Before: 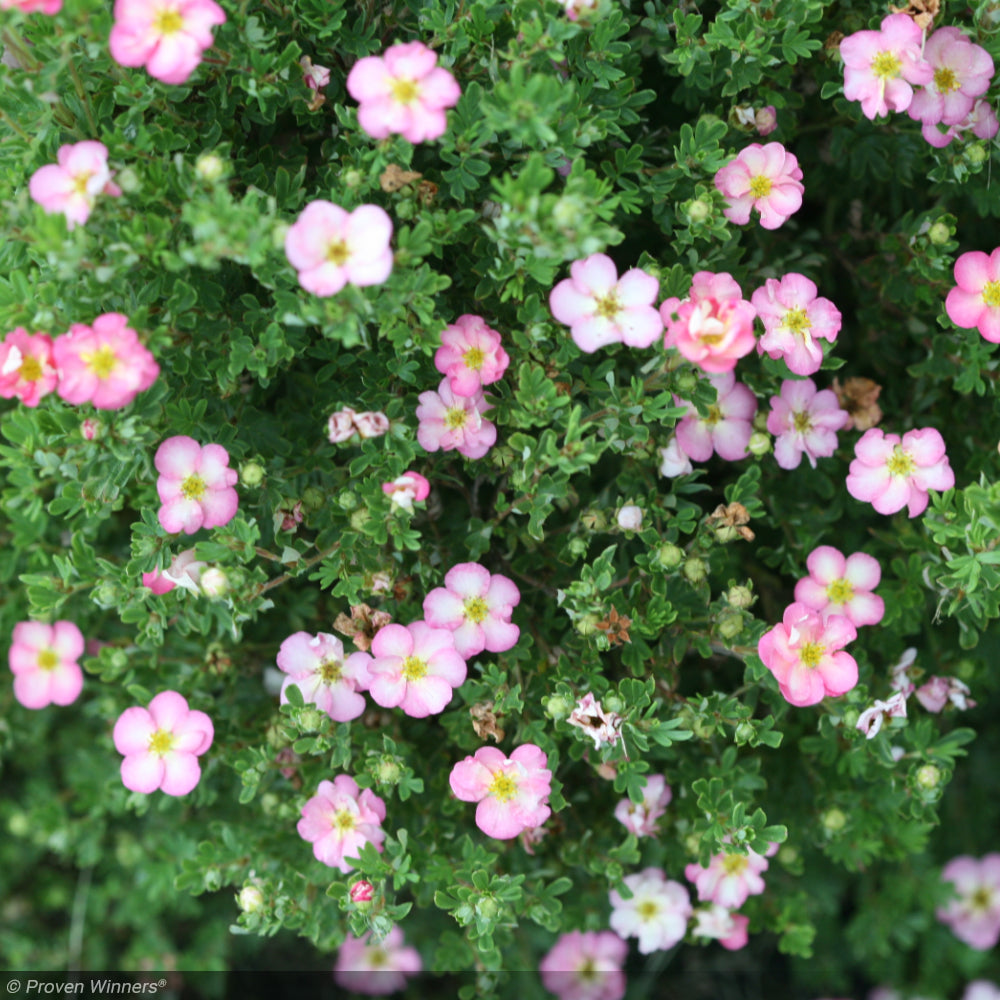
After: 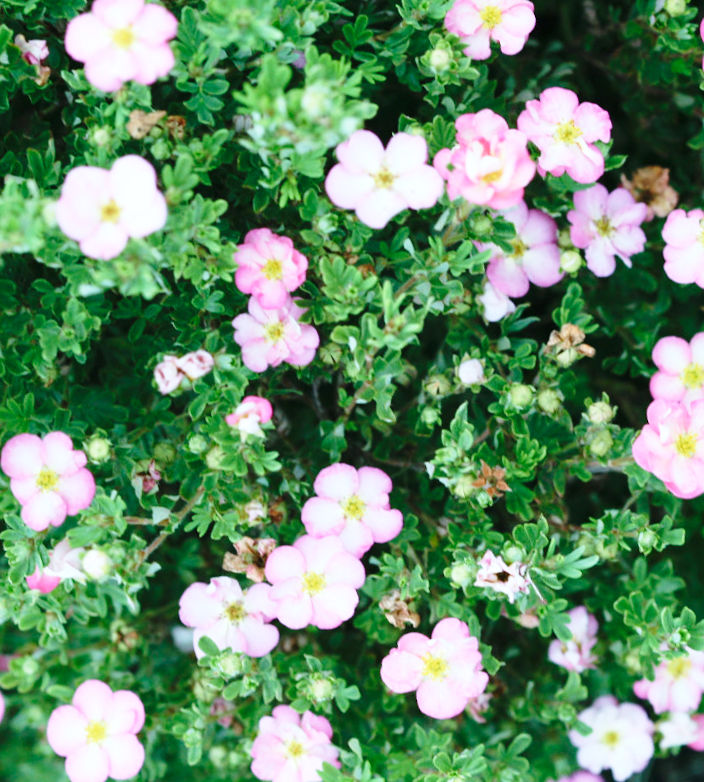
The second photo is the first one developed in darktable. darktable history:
crop and rotate: angle 18.28°, left 6.866%, right 4.169%, bottom 1.104%
base curve: curves: ch0 [(0, 0) (0.028, 0.03) (0.121, 0.232) (0.46, 0.748) (0.859, 0.968) (1, 1)], preserve colors none
color calibration: x 0.37, y 0.382, temperature 4317.07 K
